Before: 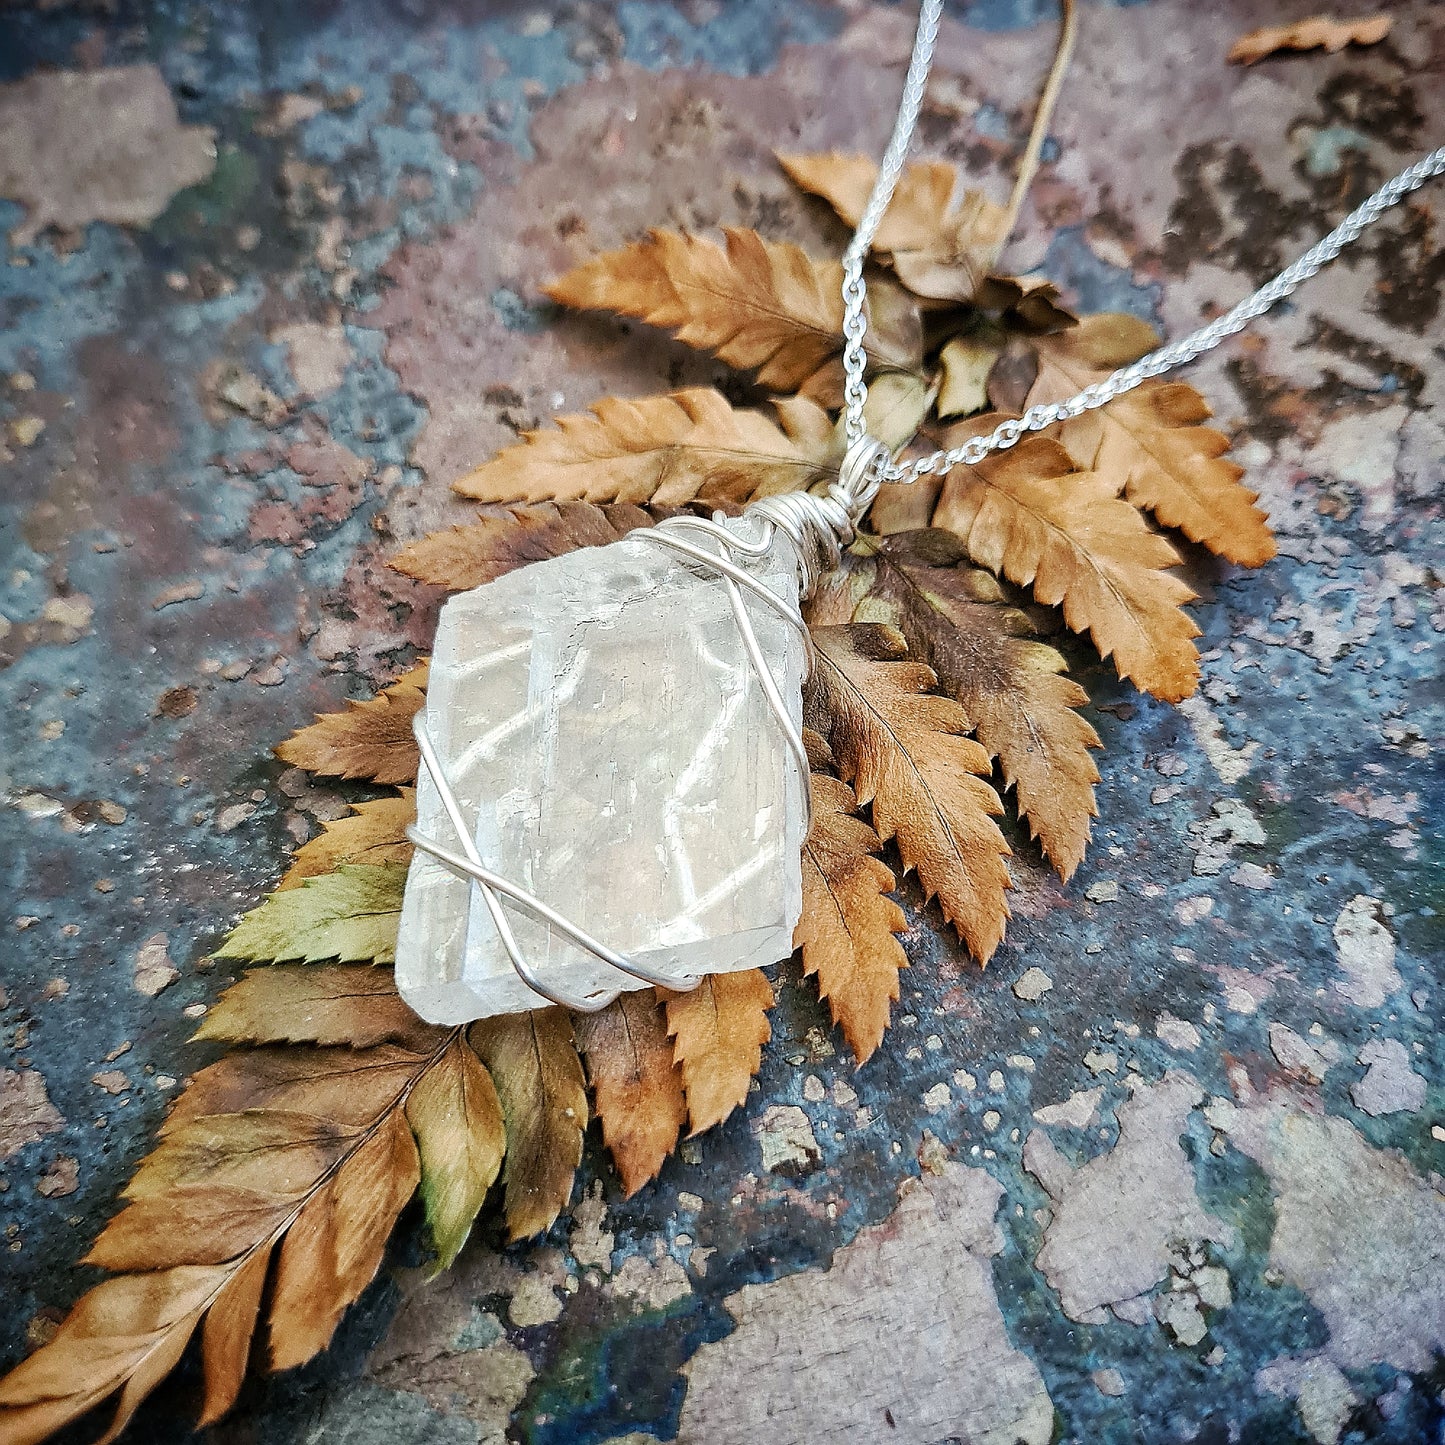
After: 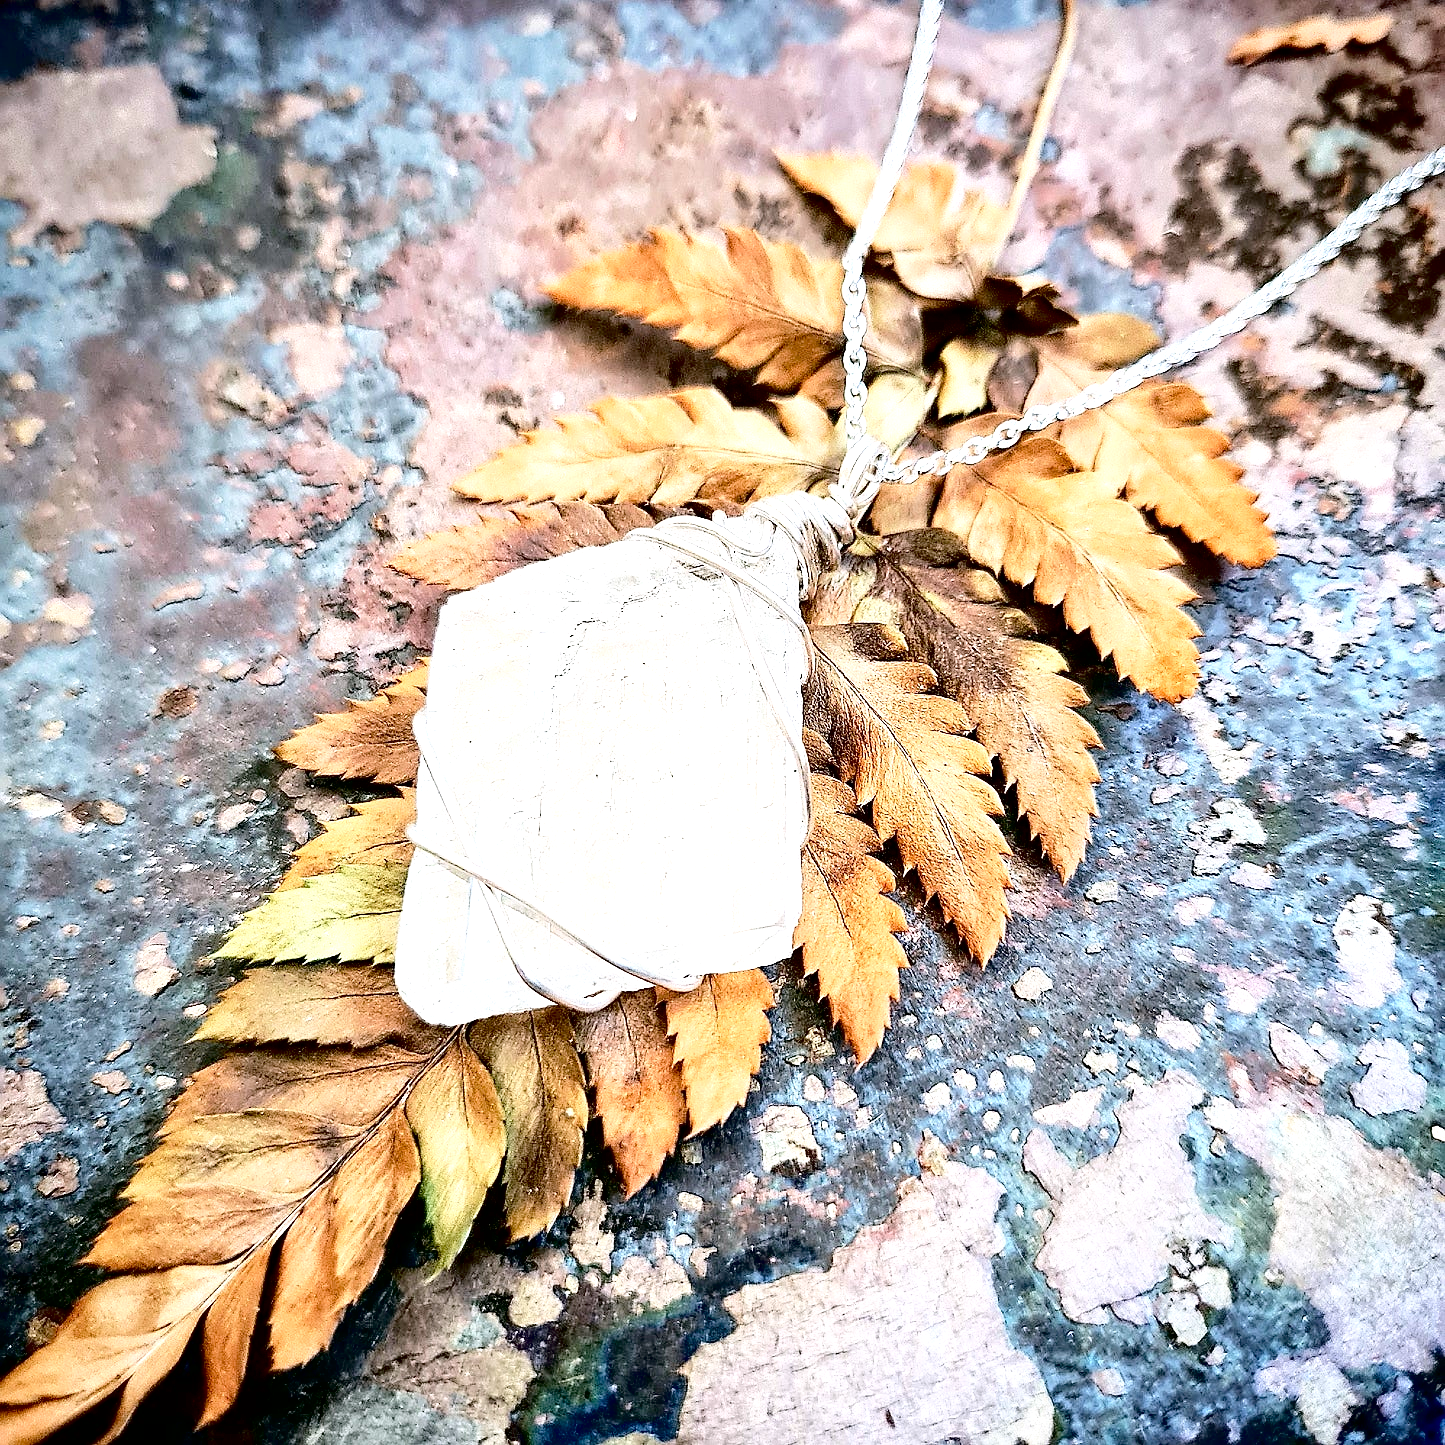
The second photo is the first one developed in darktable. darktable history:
sharpen: amount 0.201
exposure: black level correction 0.01, exposure 1 EV, compensate highlight preservation false
color correction: highlights a* 3.14, highlights b* -1.62, shadows a* -0.08, shadows b* 2.53, saturation 0.98
tone curve: curves: ch0 [(0, 0) (0.003, 0) (0.011, 0.002) (0.025, 0.004) (0.044, 0.007) (0.069, 0.015) (0.1, 0.025) (0.136, 0.04) (0.177, 0.09) (0.224, 0.152) (0.277, 0.239) (0.335, 0.335) (0.399, 0.43) (0.468, 0.524) (0.543, 0.621) (0.623, 0.712) (0.709, 0.792) (0.801, 0.871) (0.898, 0.951) (1, 1)], color space Lab, independent channels, preserve colors none
